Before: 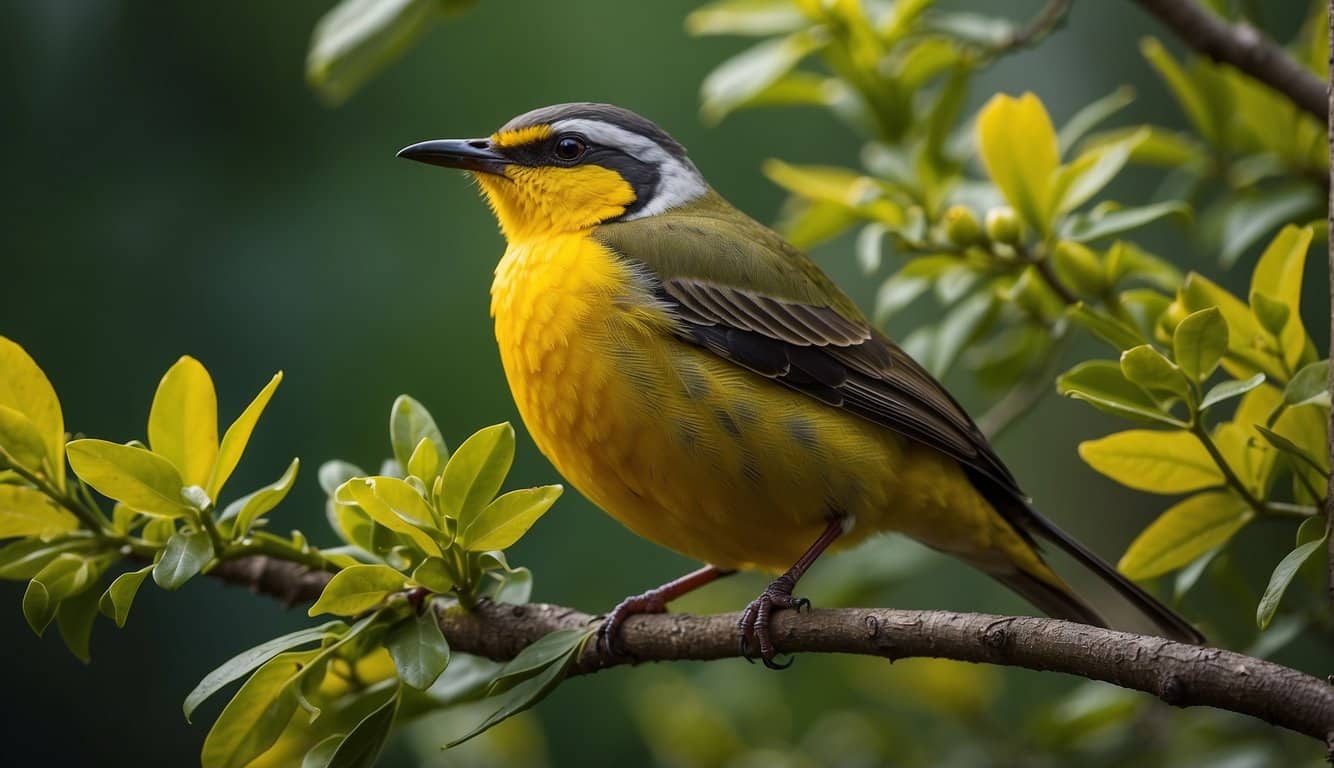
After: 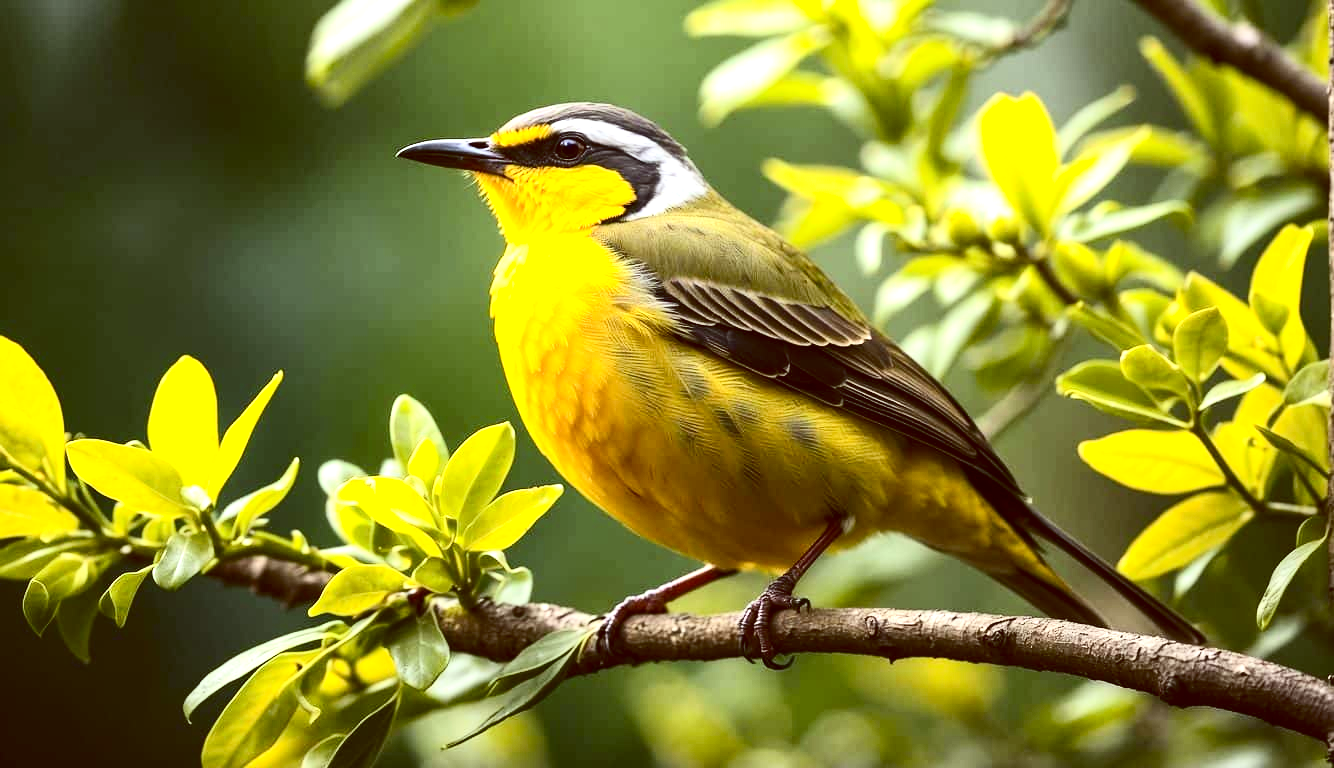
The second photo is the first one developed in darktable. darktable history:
exposure: exposure 1.5 EV, compensate highlight preservation false
contrast brightness saturation: contrast 0.28
white balance: red 0.983, blue 1.036
color balance: lift [1.001, 1.007, 1, 0.993], gamma [1.023, 1.026, 1.01, 0.974], gain [0.964, 1.059, 1.073, 0.927]
